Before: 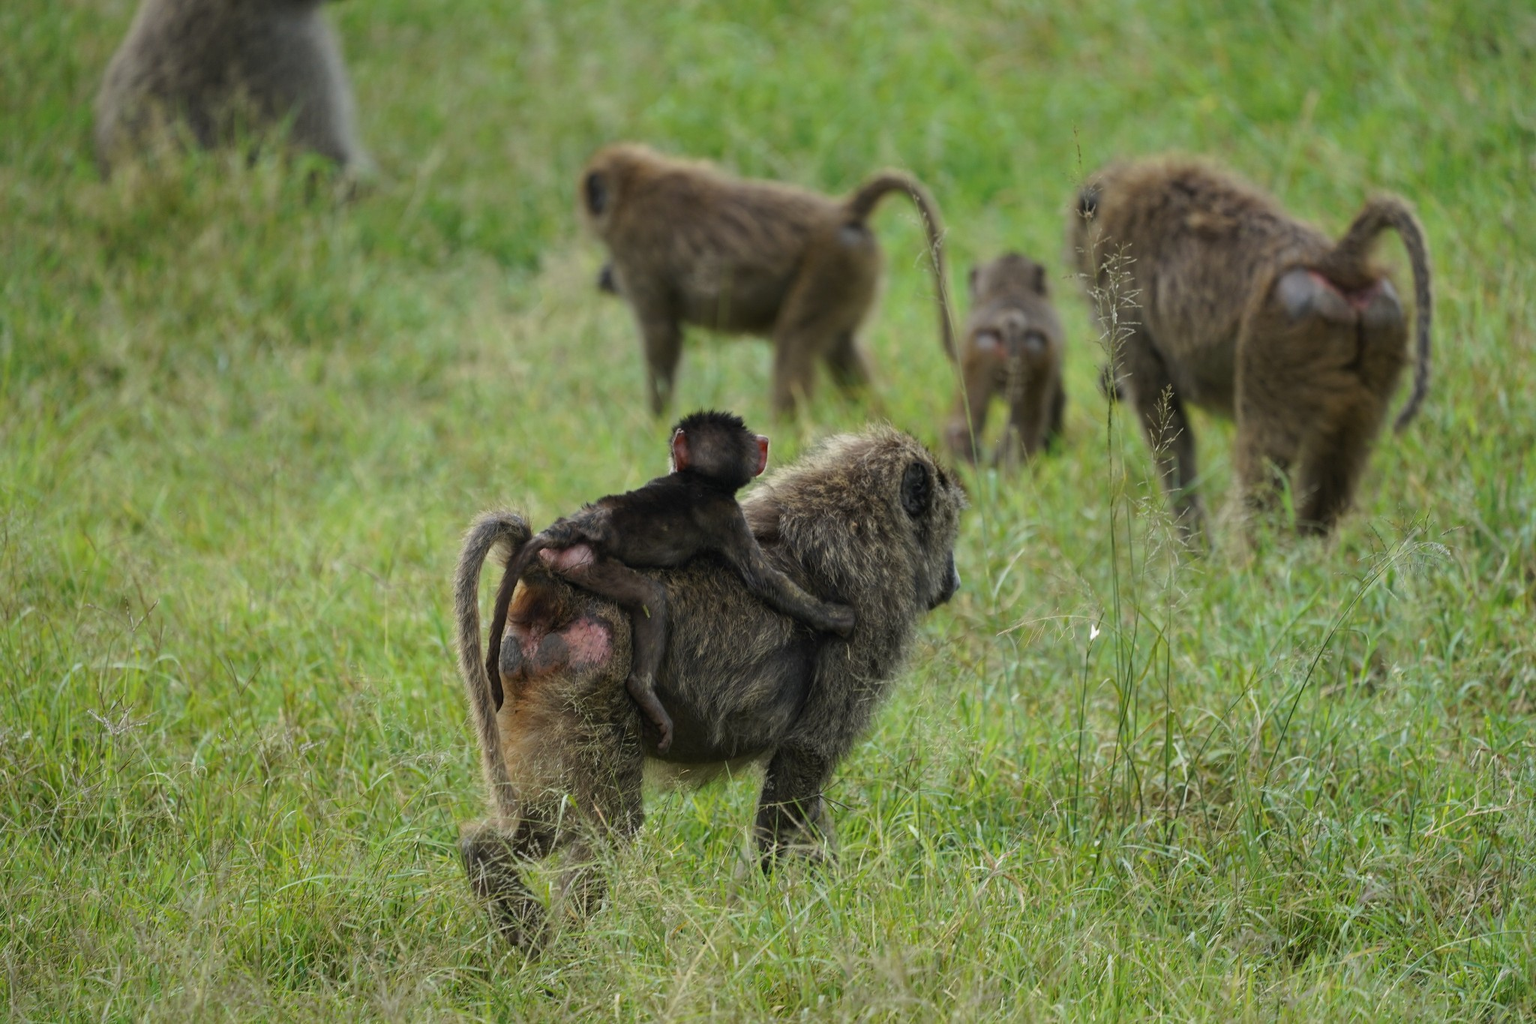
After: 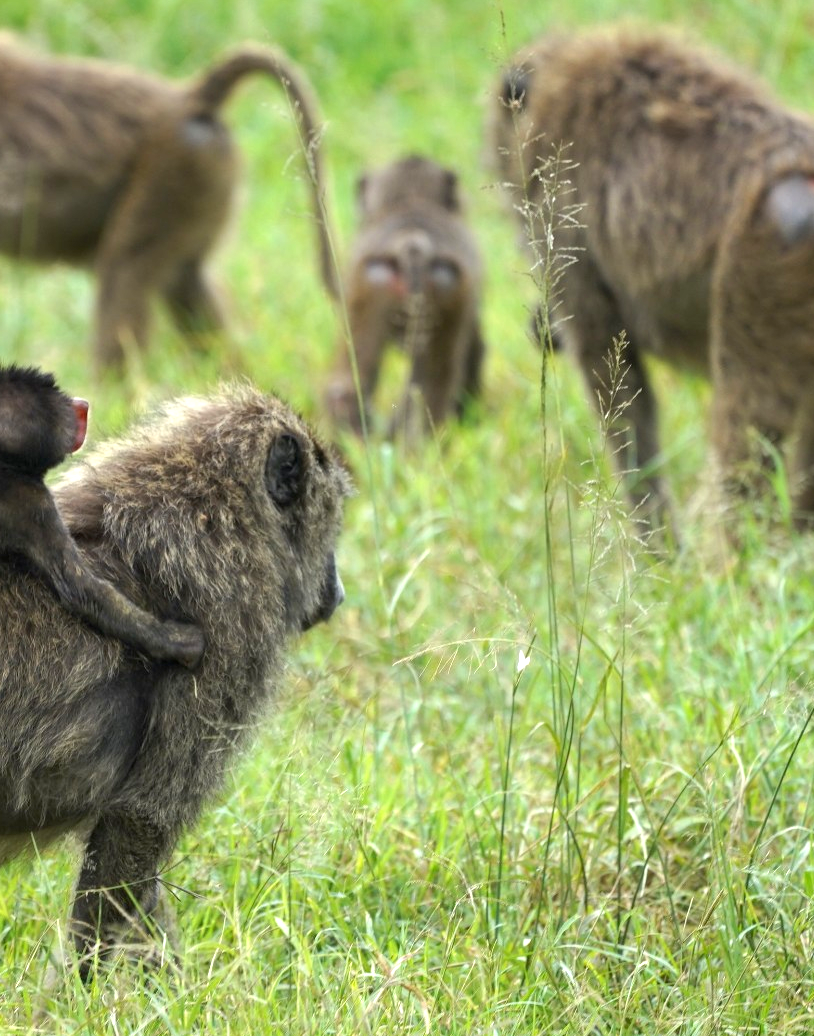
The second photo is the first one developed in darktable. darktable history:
crop: left 45.721%, top 13.393%, right 14.118%, bottom 10.01%
exposure: black level correction 0.001, exposure 1 EV, compensate highlight preservation false
rotate and perspective: automatic cropping original format, crop left 0, crop top 0
